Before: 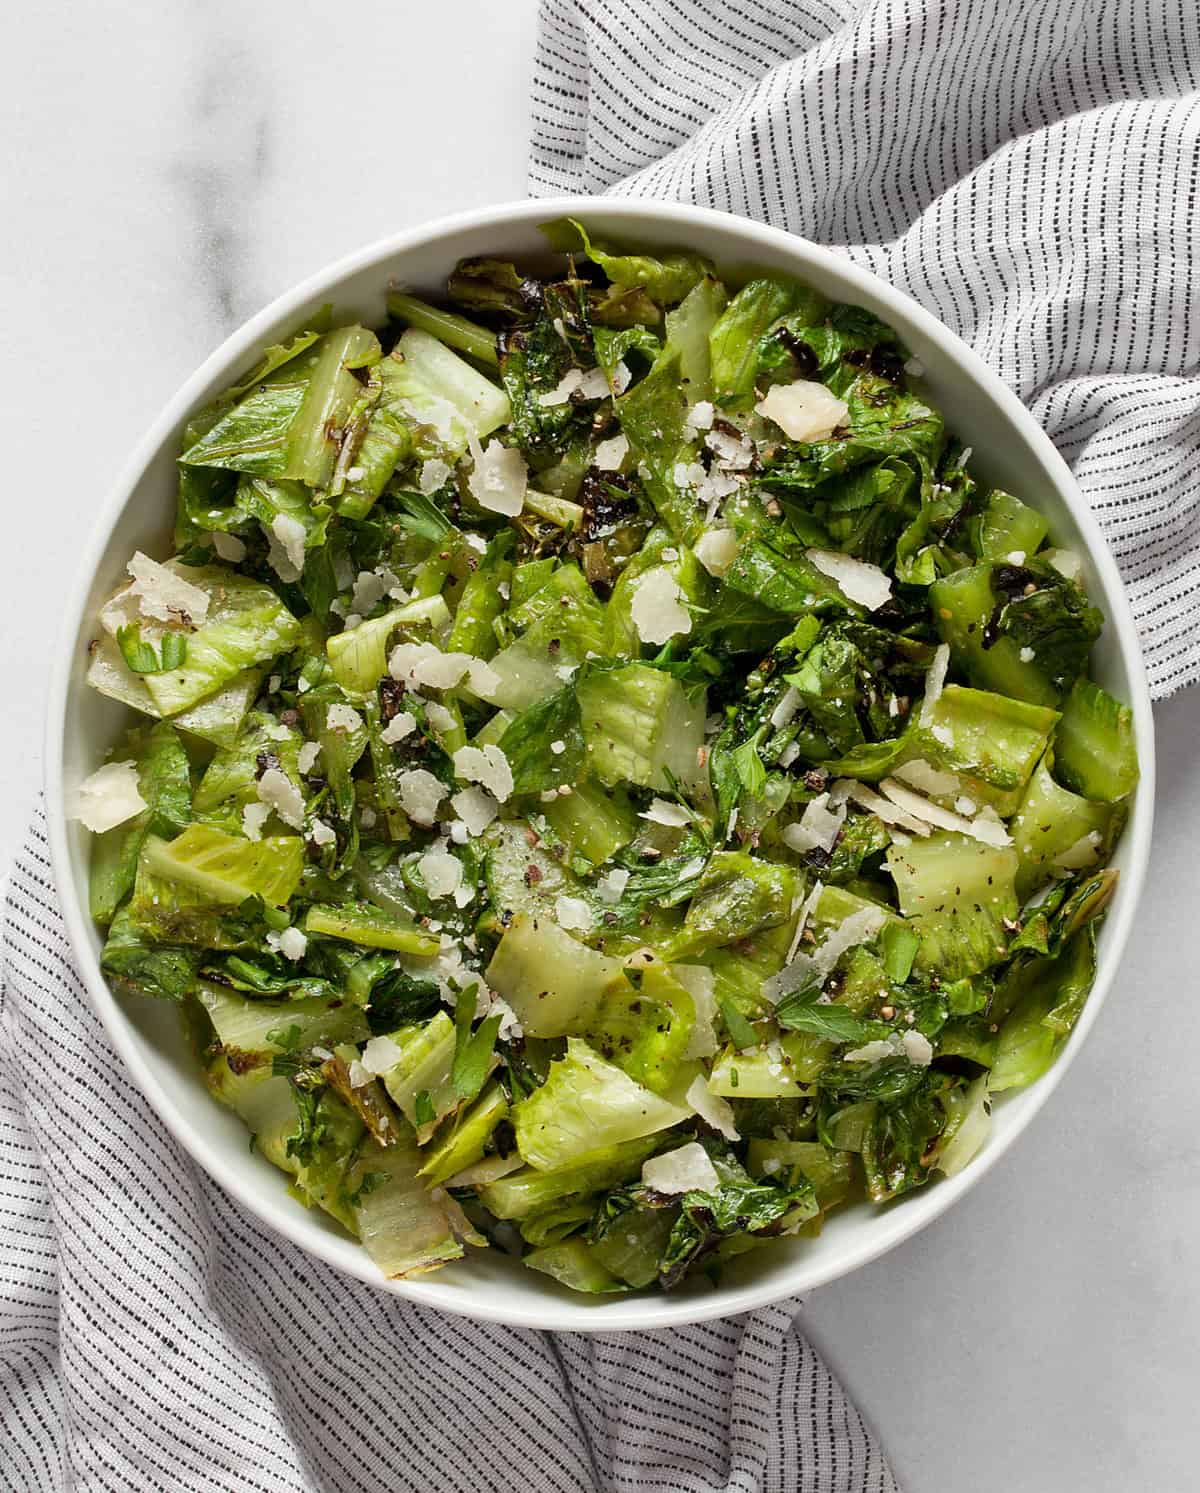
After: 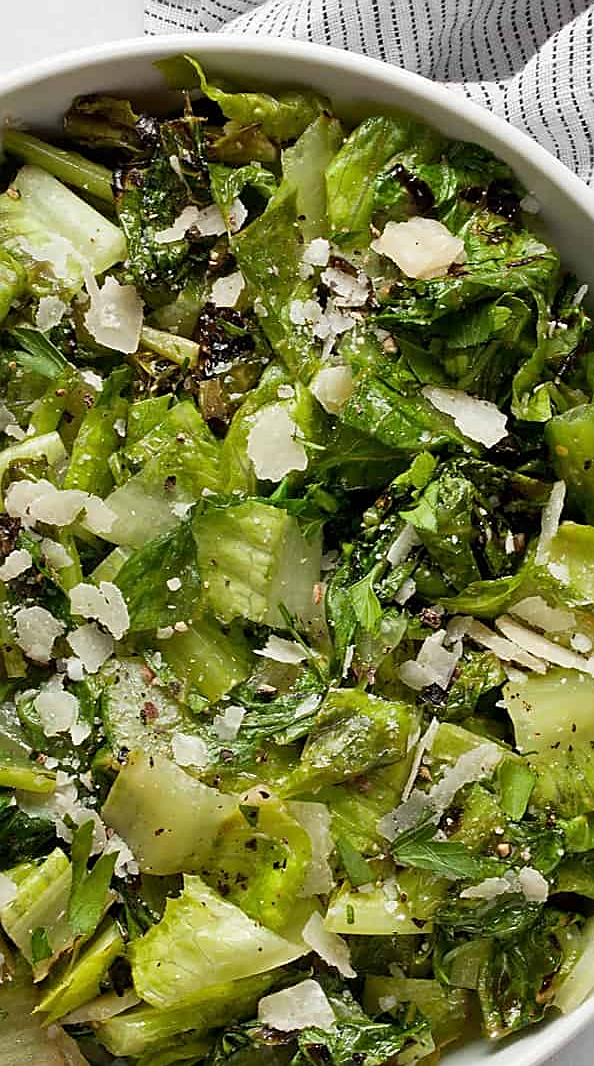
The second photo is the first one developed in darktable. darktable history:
sharpen: on, module defaults
crop: left 32.075%, top 10.976%, right 18.355%, bottom 17.596%
